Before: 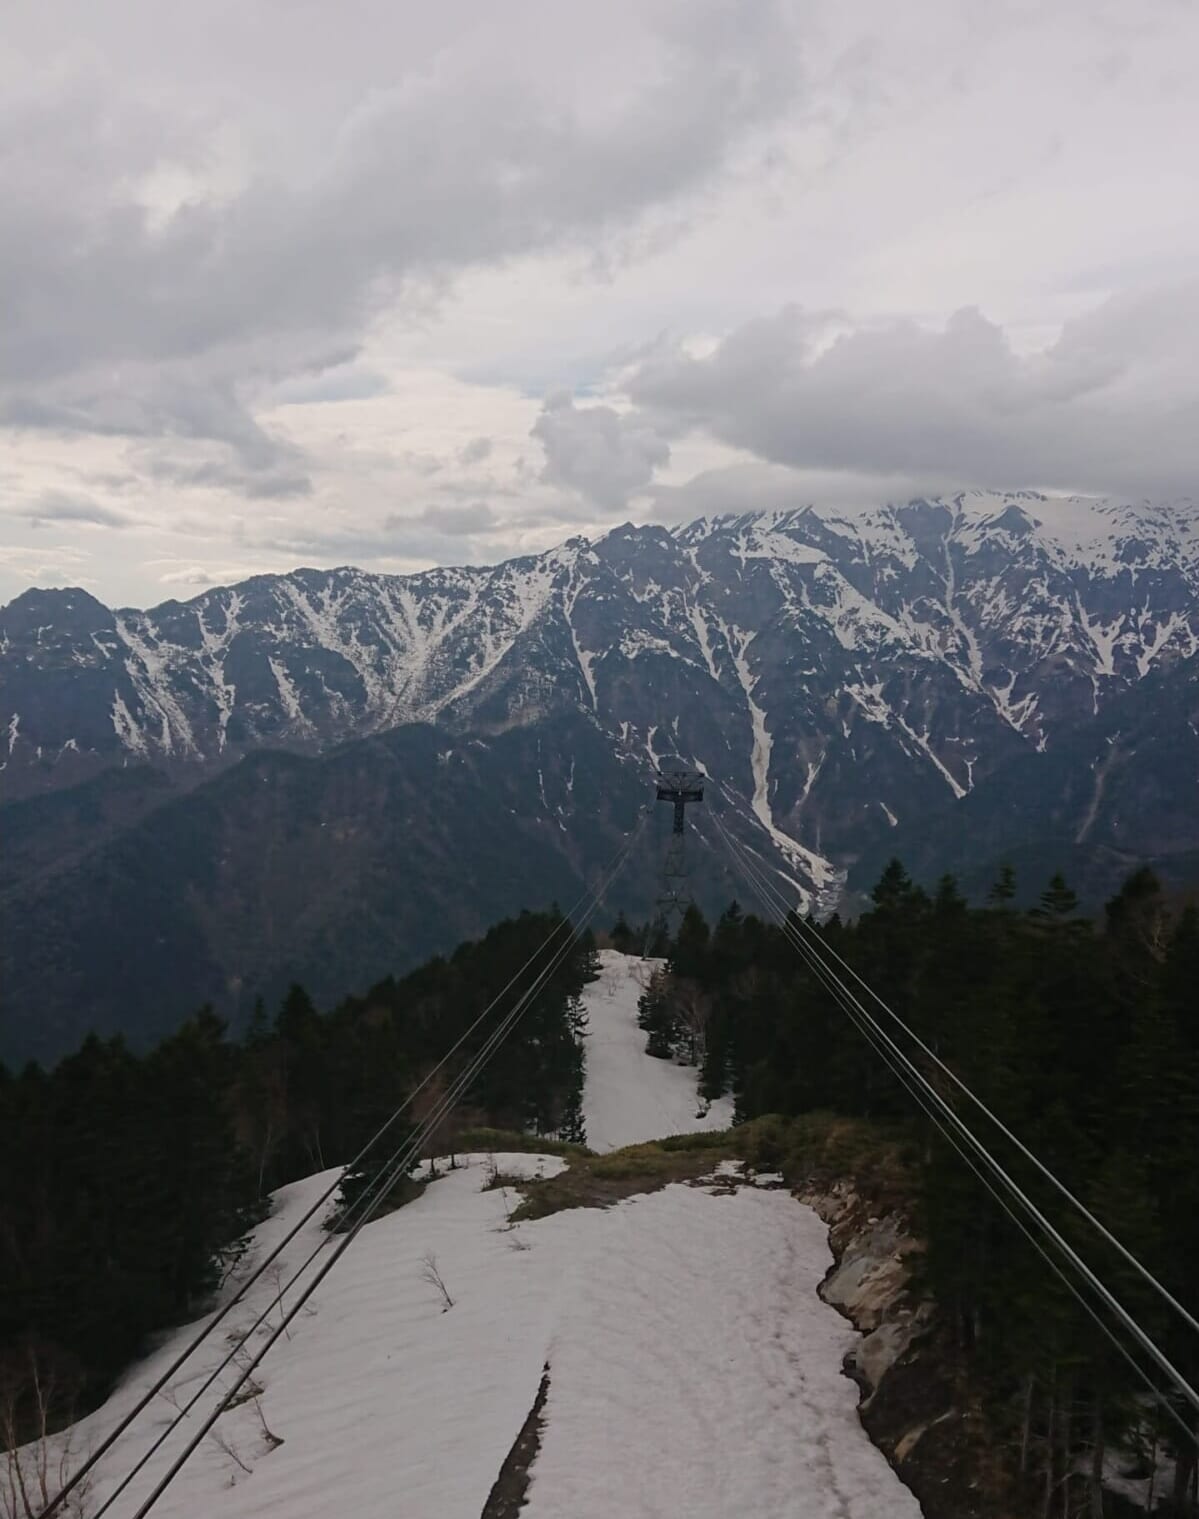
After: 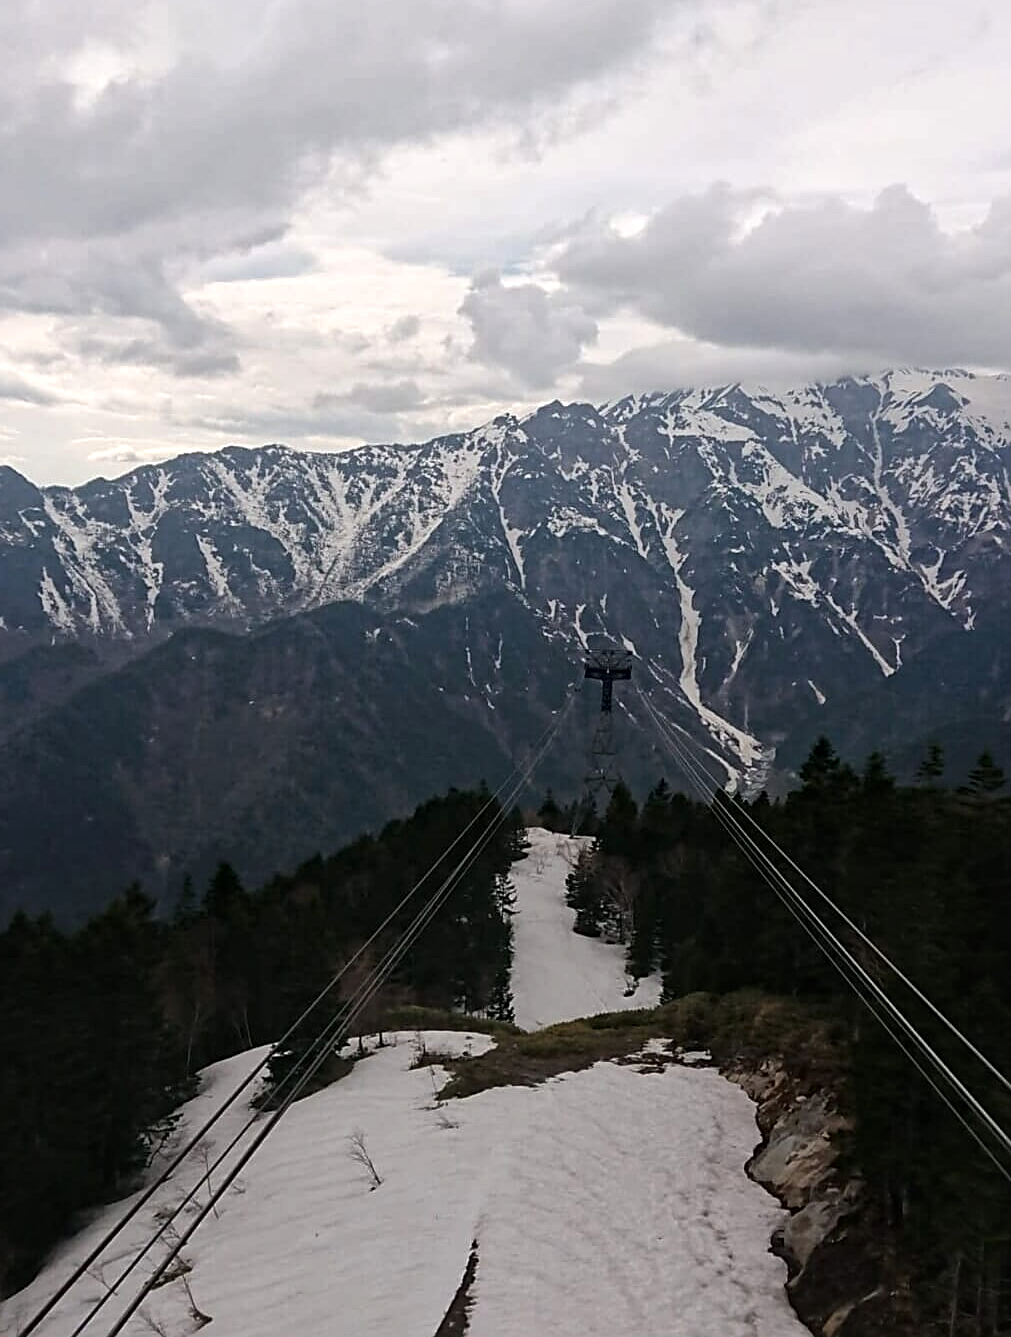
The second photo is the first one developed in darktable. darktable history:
sharpen: on, module defaults
crop: left 6.083%, top 8.081%, right 9.545%, bottom 3.874%
local contrast: mode bilateral grid, contrast 20, coarseness 50, detail 139%, midtone range 0.2
tone equalizer: -8 EV -0.439 EV, -7 EV -0.42 EV, -6 EV -0.357 EV, -5 EV -0.189 EV, -3 EV 0.244 EV, -2 EV 0.328 EV, -1 EV 0.413 EV, +0 EV 0.405 EV, edges refinement/feathering 500, mask exposure compensation -1.57 EV, preserve details no
